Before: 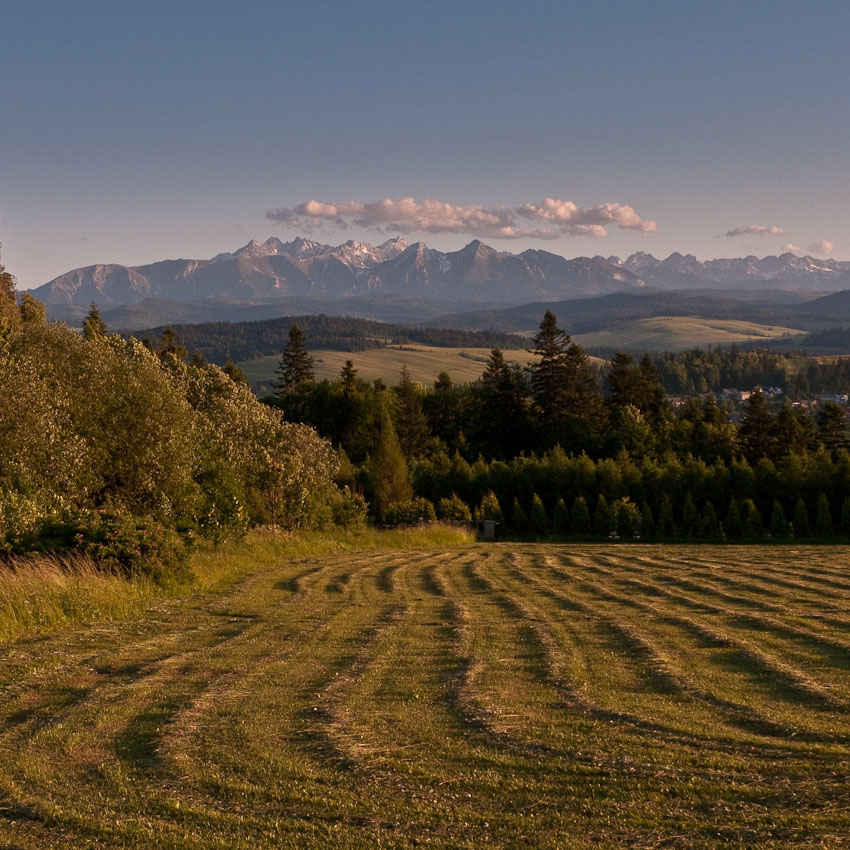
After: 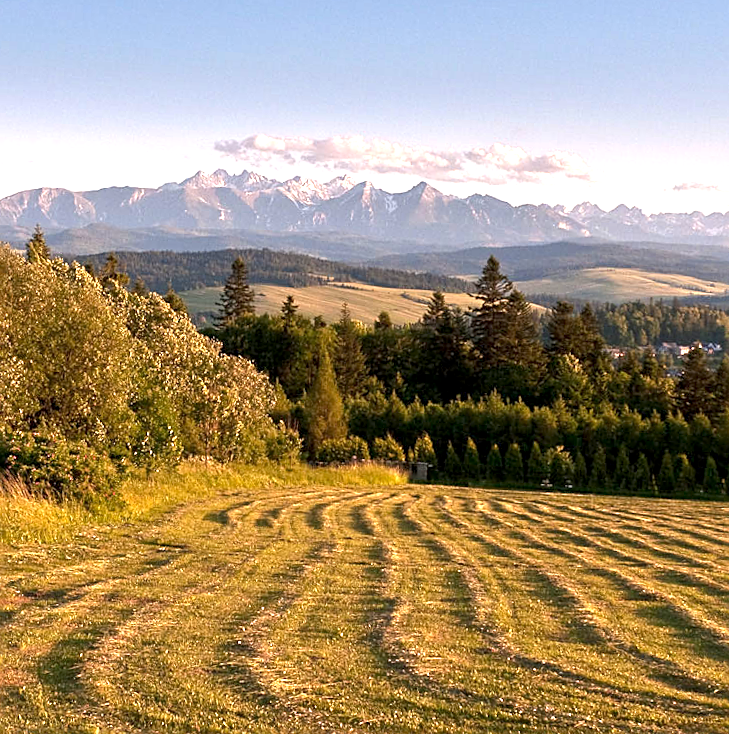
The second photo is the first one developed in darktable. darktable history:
crop and rotate: angle -2.83°, left 5.35%, top 5.193%, right 4.671%, bottom 4.213%
sharpen: on, module defaults
exposure: black level correction 0.001, exposure 1.719 EV, compensate highlight preservation false
